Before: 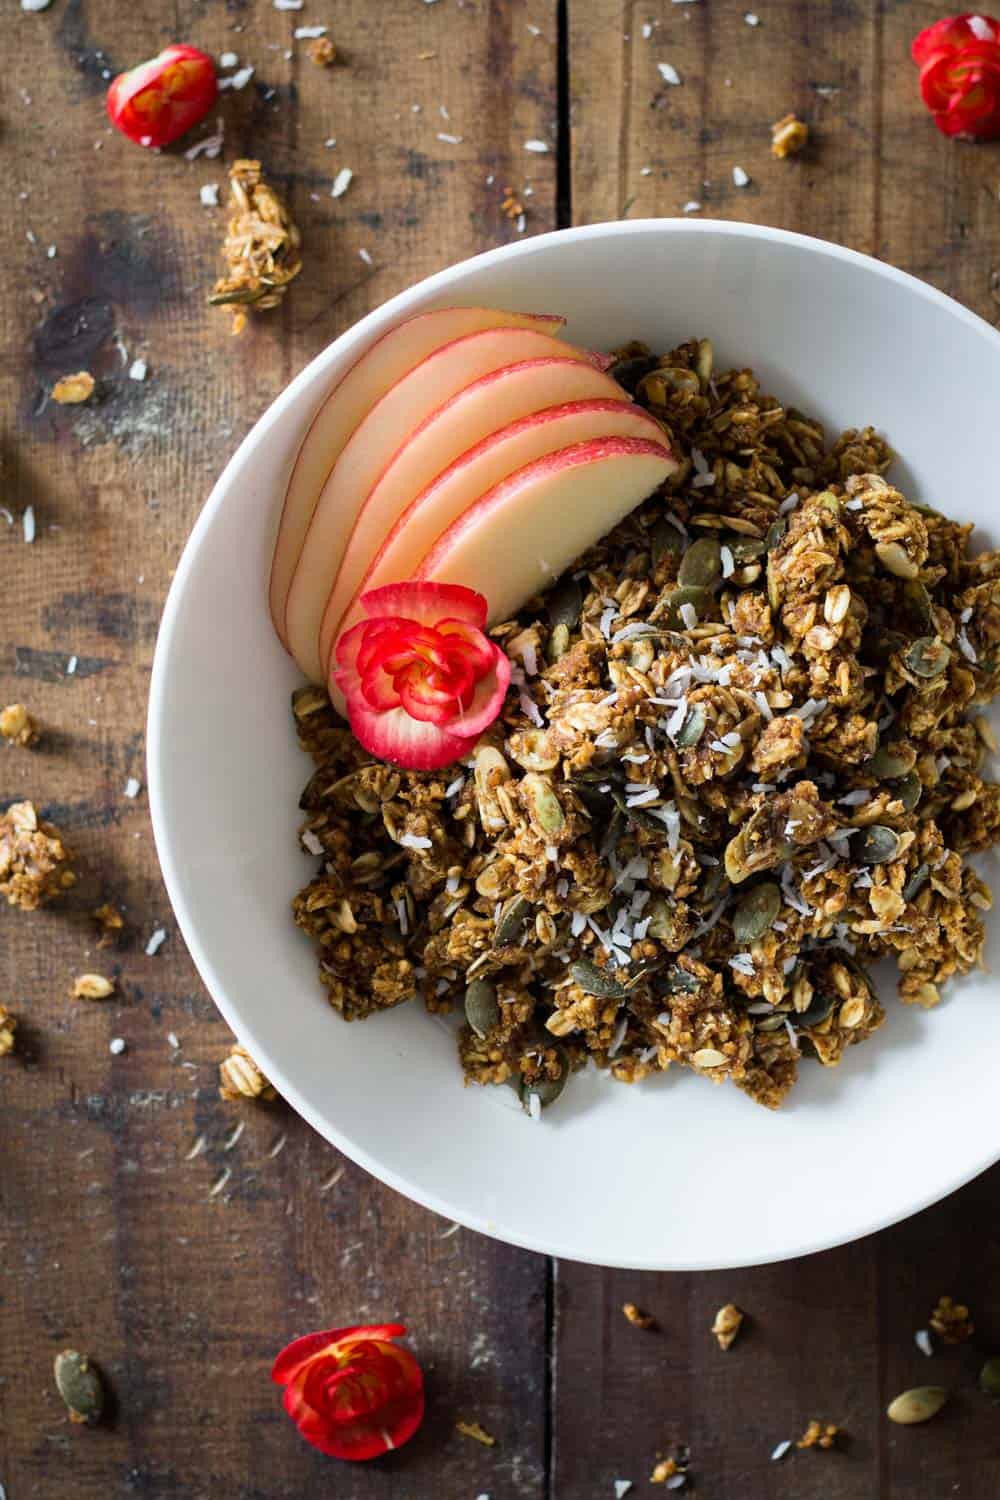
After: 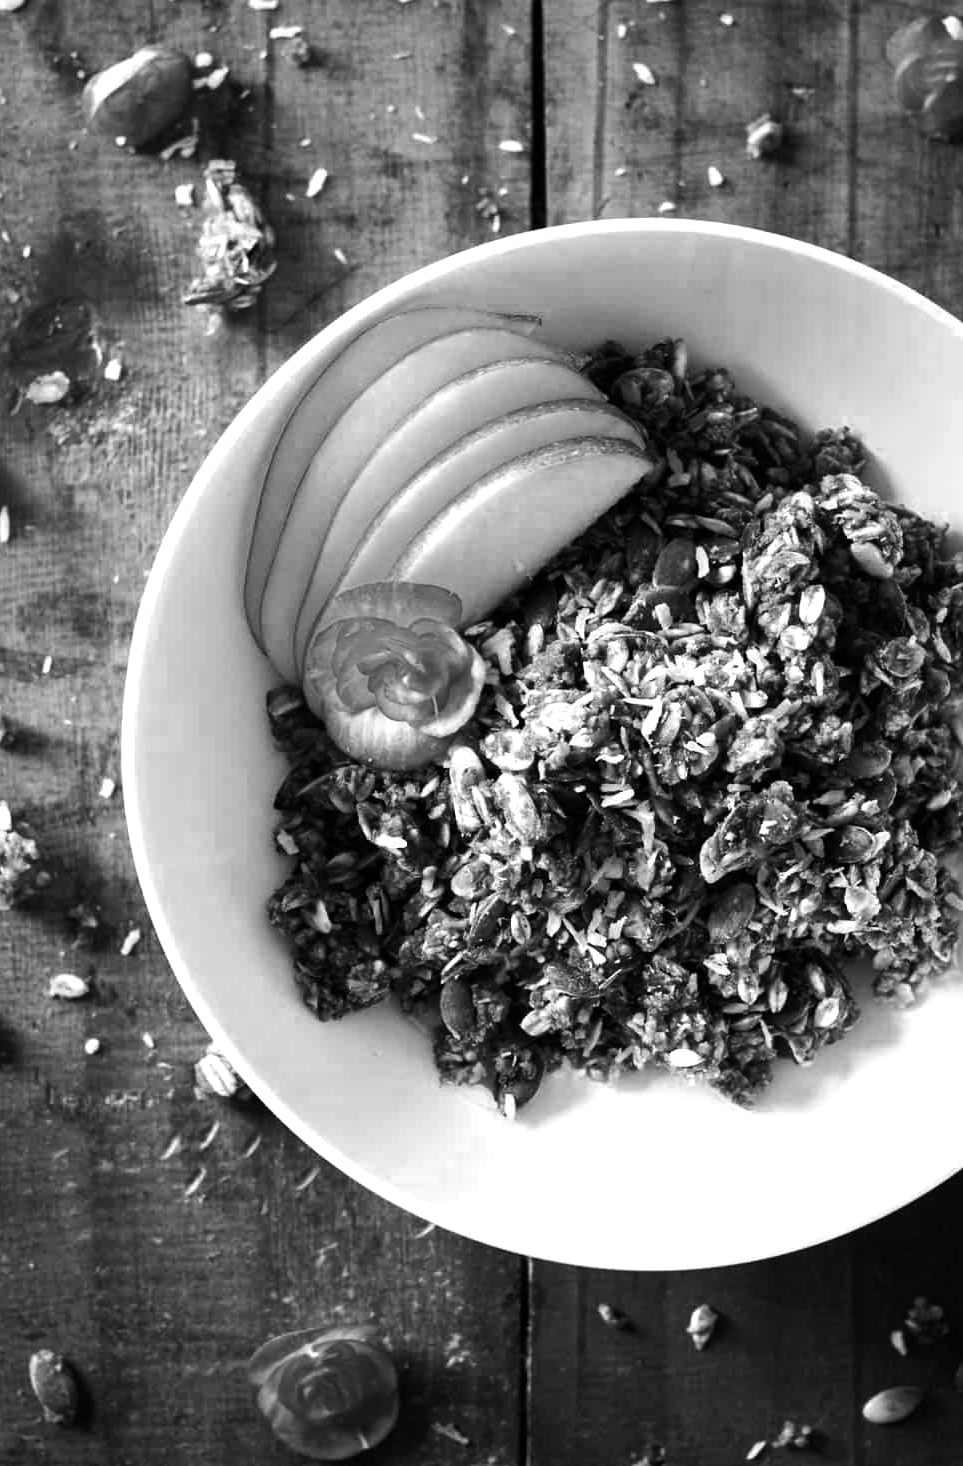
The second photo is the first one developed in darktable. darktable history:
tone equalizer: -8 EV -0.75 EV, -7 EV -0.7 EV, -6 EV -0.6 EV, -5 EV -0.4 EV, -3 EV 0.4 EV, -2 EV 0.6 EV, -1 EV 0.7 EV, +0 EV 0.75 EV, edges refinement/feathering 500, mask exposure compensation -1.57 EV, preserve details no
crop and rotate: left 2.536%, right 1.107%, bottom 2.246%
color zones: curves: ch0 [(0.002, 0.593) (0.143, 0.417) (0.285, 0.541) (0.455, 0.289) (0.608, 0.327) (0.727, 0.283) (0.869, 0.571) (1, 0.603)]; ch1 [(0, 0) (0.143, 0) (0.286, 0) (0.429, 0) (0.571, 0) (0.714, 0) (0.857, 0)]
